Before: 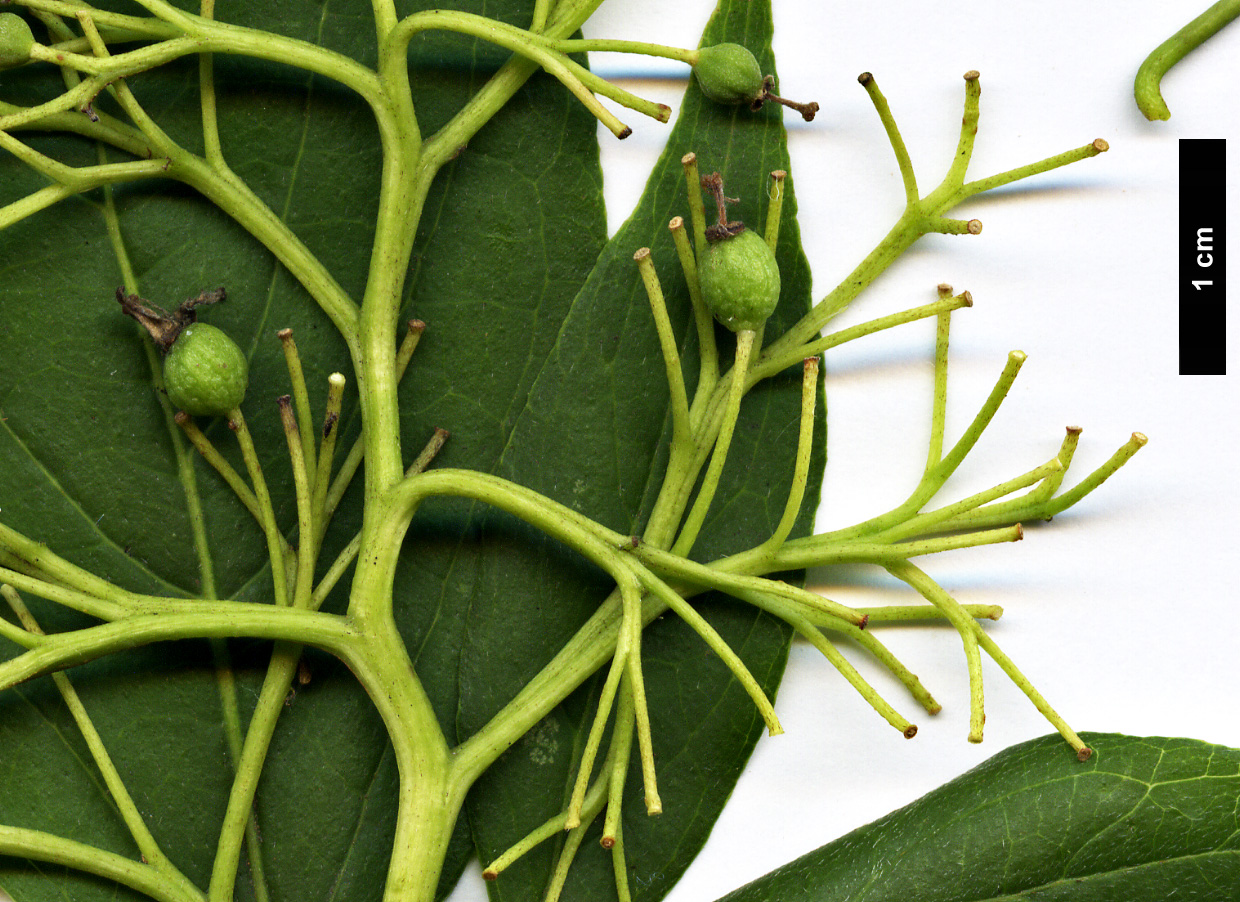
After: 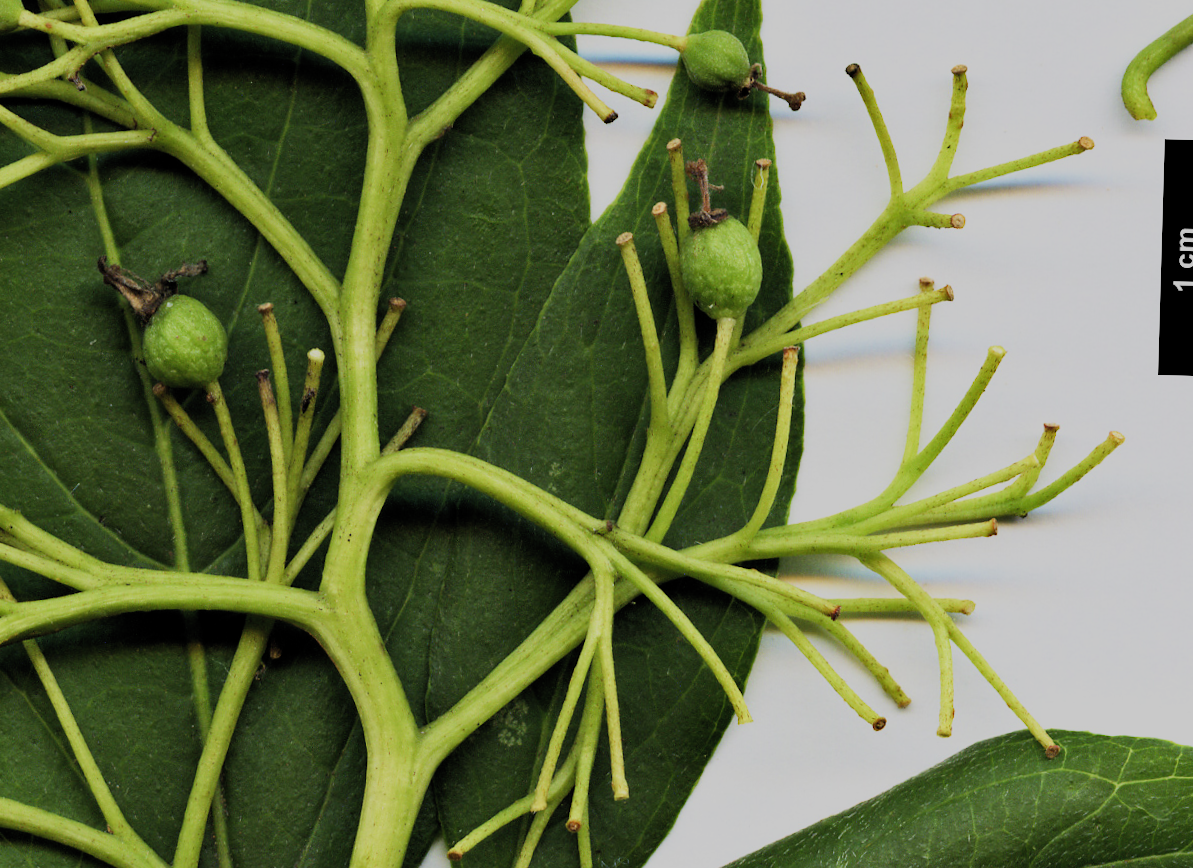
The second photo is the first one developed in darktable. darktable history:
filmic rgb: black relative exposure -7.2 EV, white relative exposure 5.39 EV, threshold 2.94 EV, hardness 3.03, preserve chrominance RGB euclidean norm, color science v5 (2021), contrast in shadows safe, contrast in highlights safe, enable highlight reconstruction true
crop and rotate: angle -1.64°
